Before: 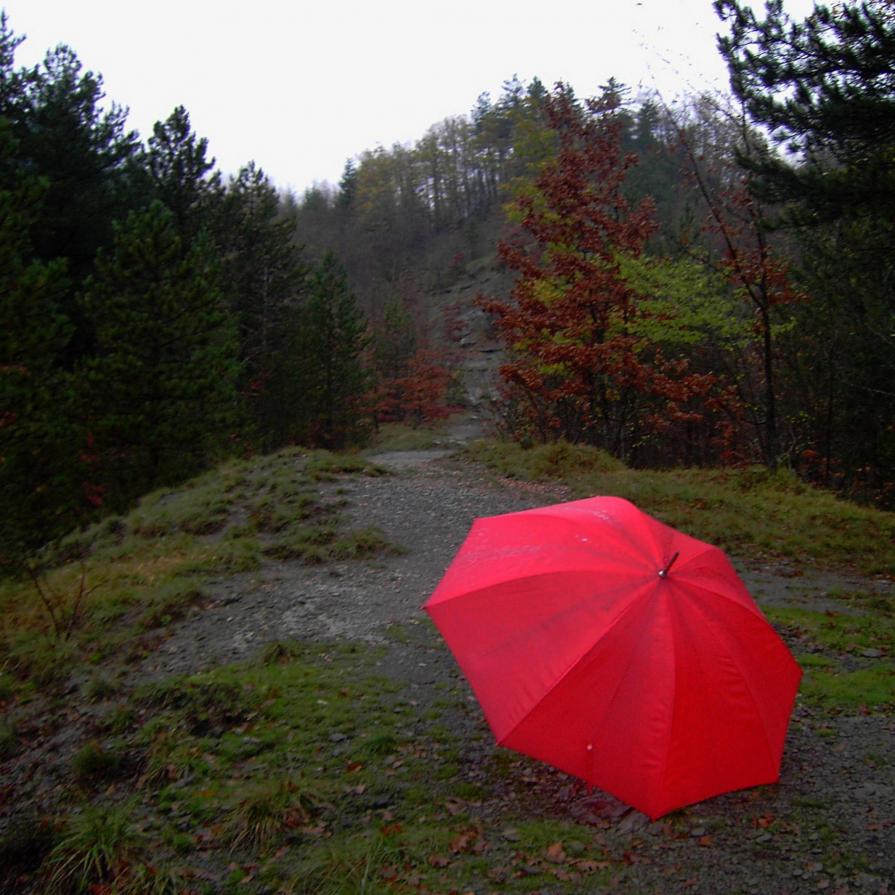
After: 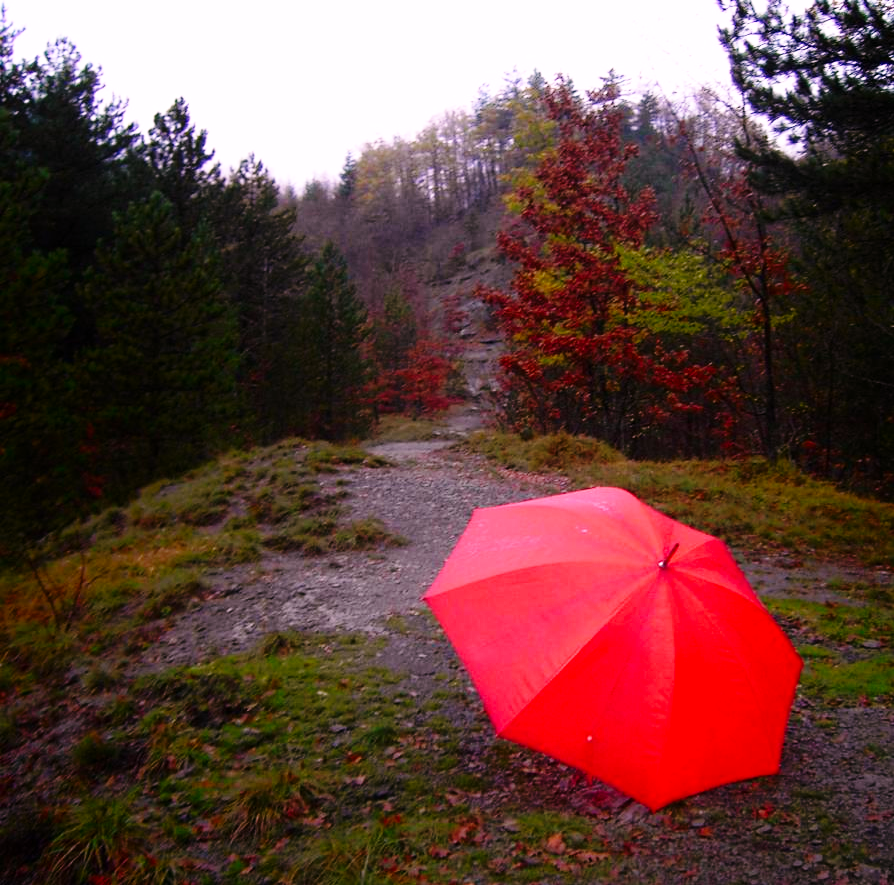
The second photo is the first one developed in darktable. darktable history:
crop: top 1.049%, right 0.001%
base curve: curves: ch0 [(0, 0) (0.028, 0.03) (0.121, 0.232) (0.46, 0.748) (0.859, 0.968) (1, 1)], preserve colors none
shadows and highlights: shadows -40.15, highlights 62.88, soften with gaussian
white balance: red 1.188, blue 1.11
